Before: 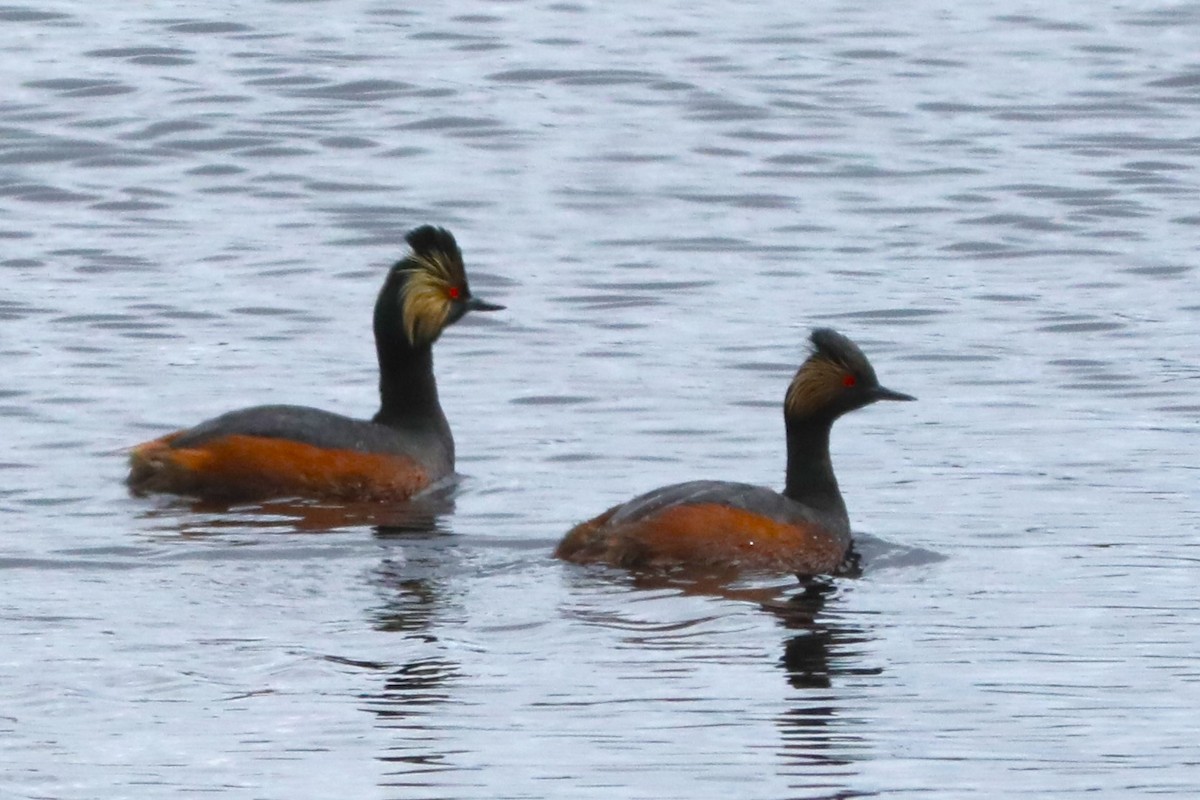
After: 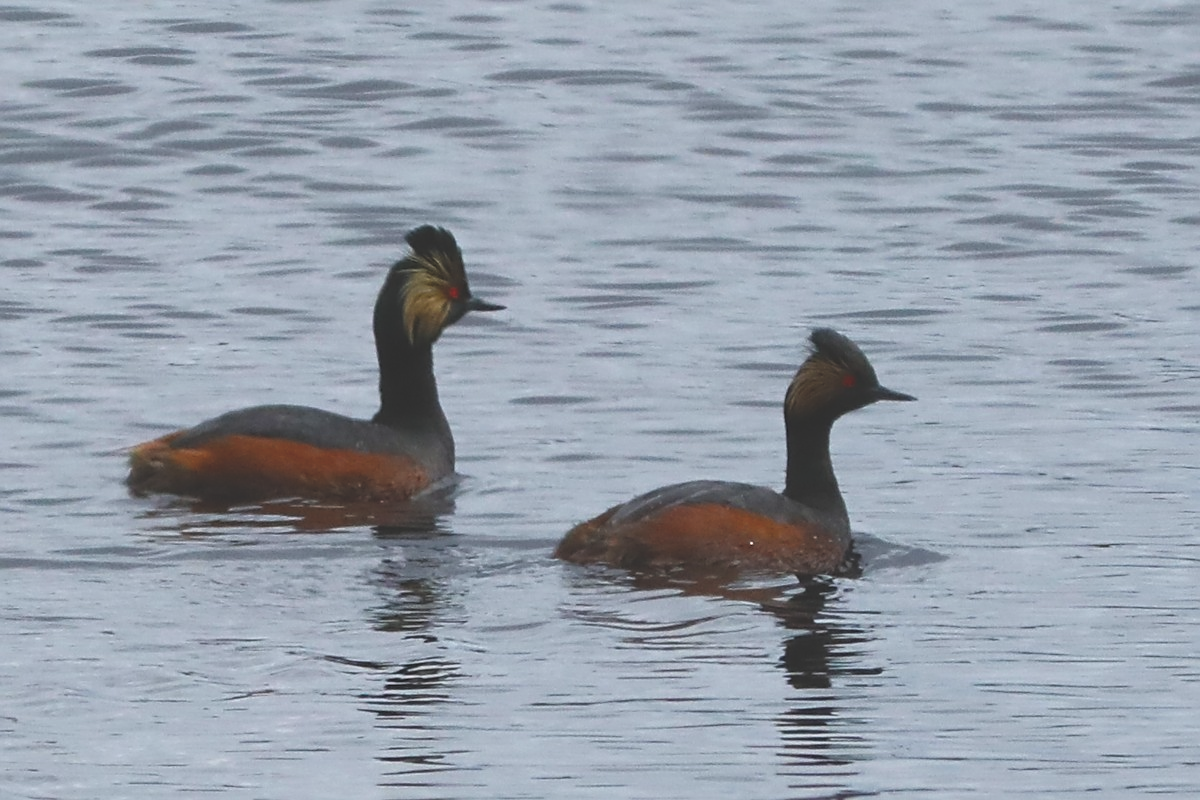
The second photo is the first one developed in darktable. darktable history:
exposure: black level correction -0.034, exposure -0.497 EV, compensate exposure bias true, compensate highlight preservation false
sharpen: on, module defaults
